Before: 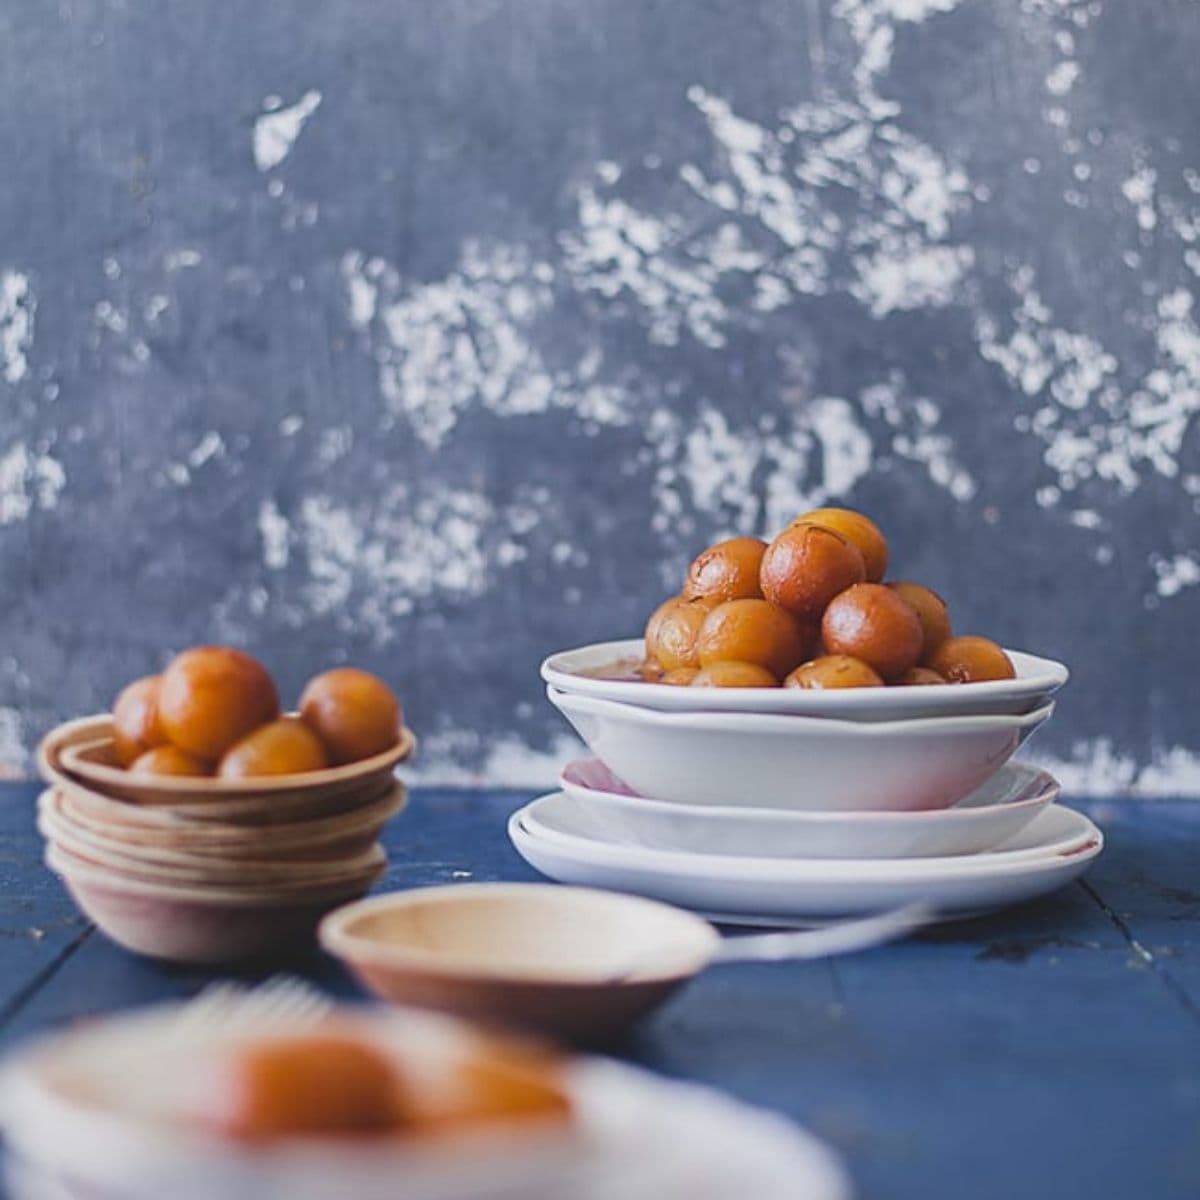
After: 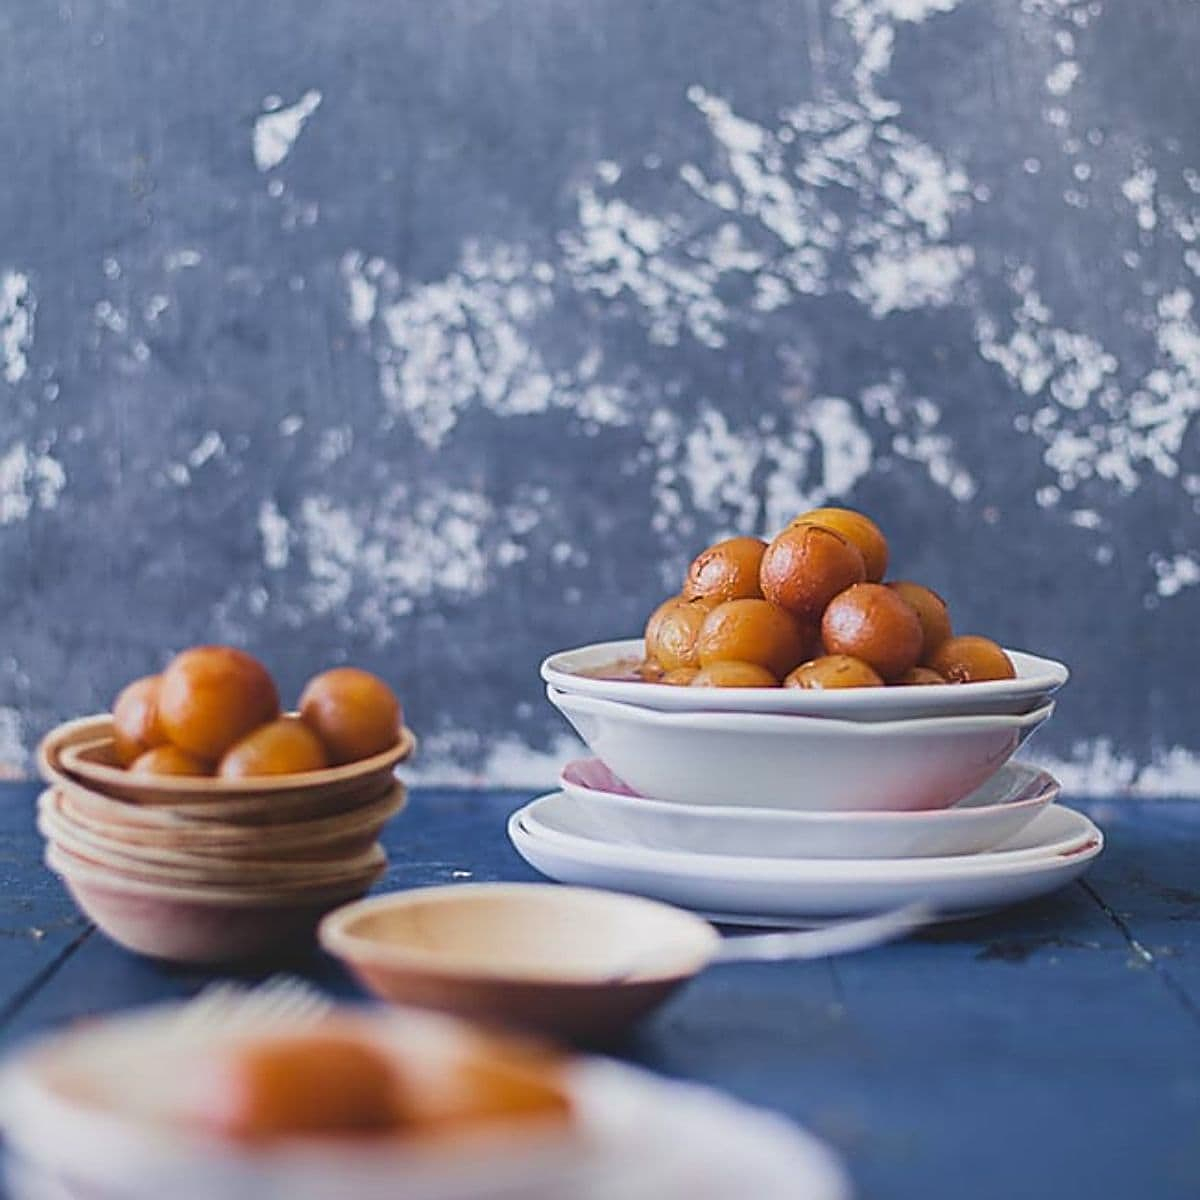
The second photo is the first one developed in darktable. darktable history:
velvia: strength 17%
sharpen: amount 0.6
